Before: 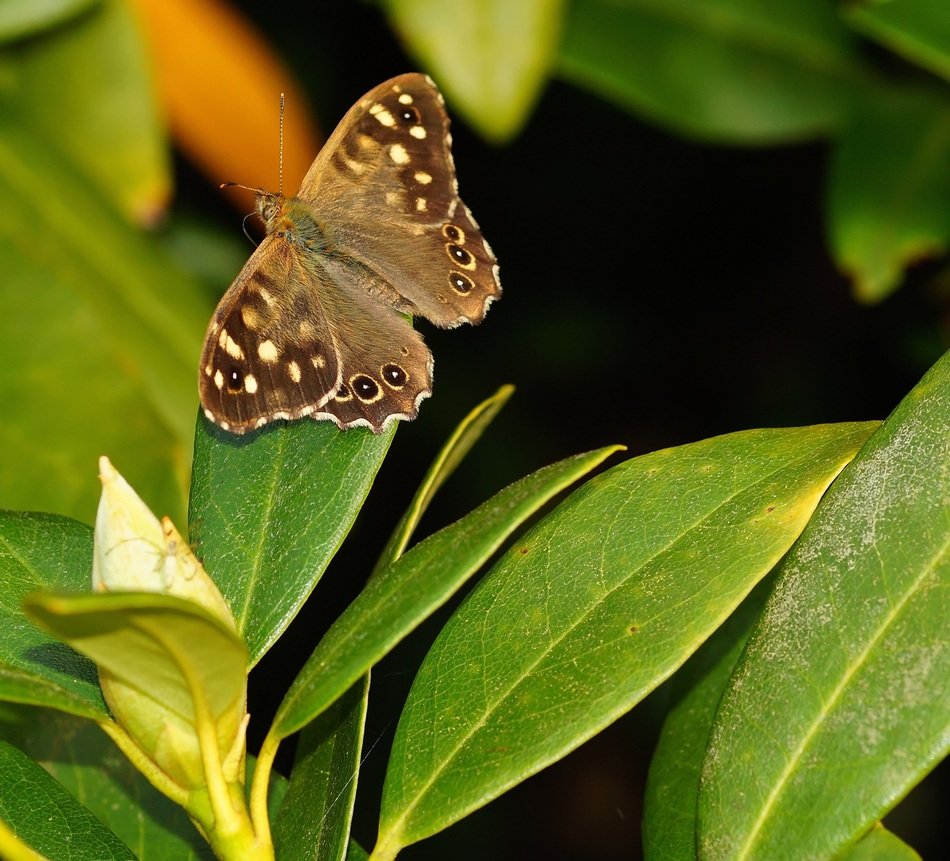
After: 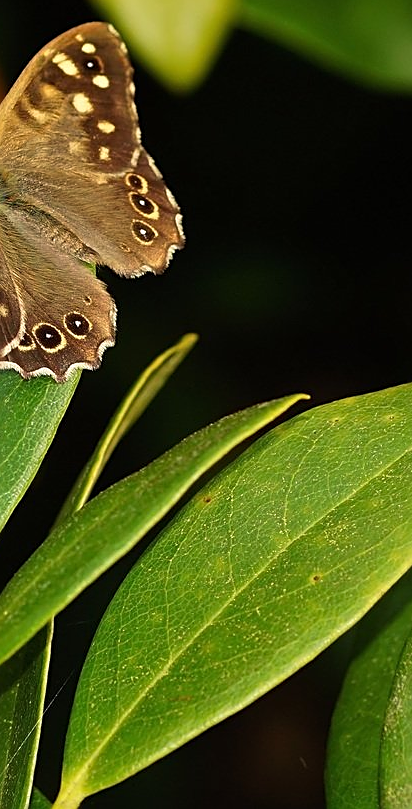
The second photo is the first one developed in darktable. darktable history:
velvia: strength 15%
sharpen: on, module defaults
crop: left 33.452%, top 6.025%, right 23.155%
